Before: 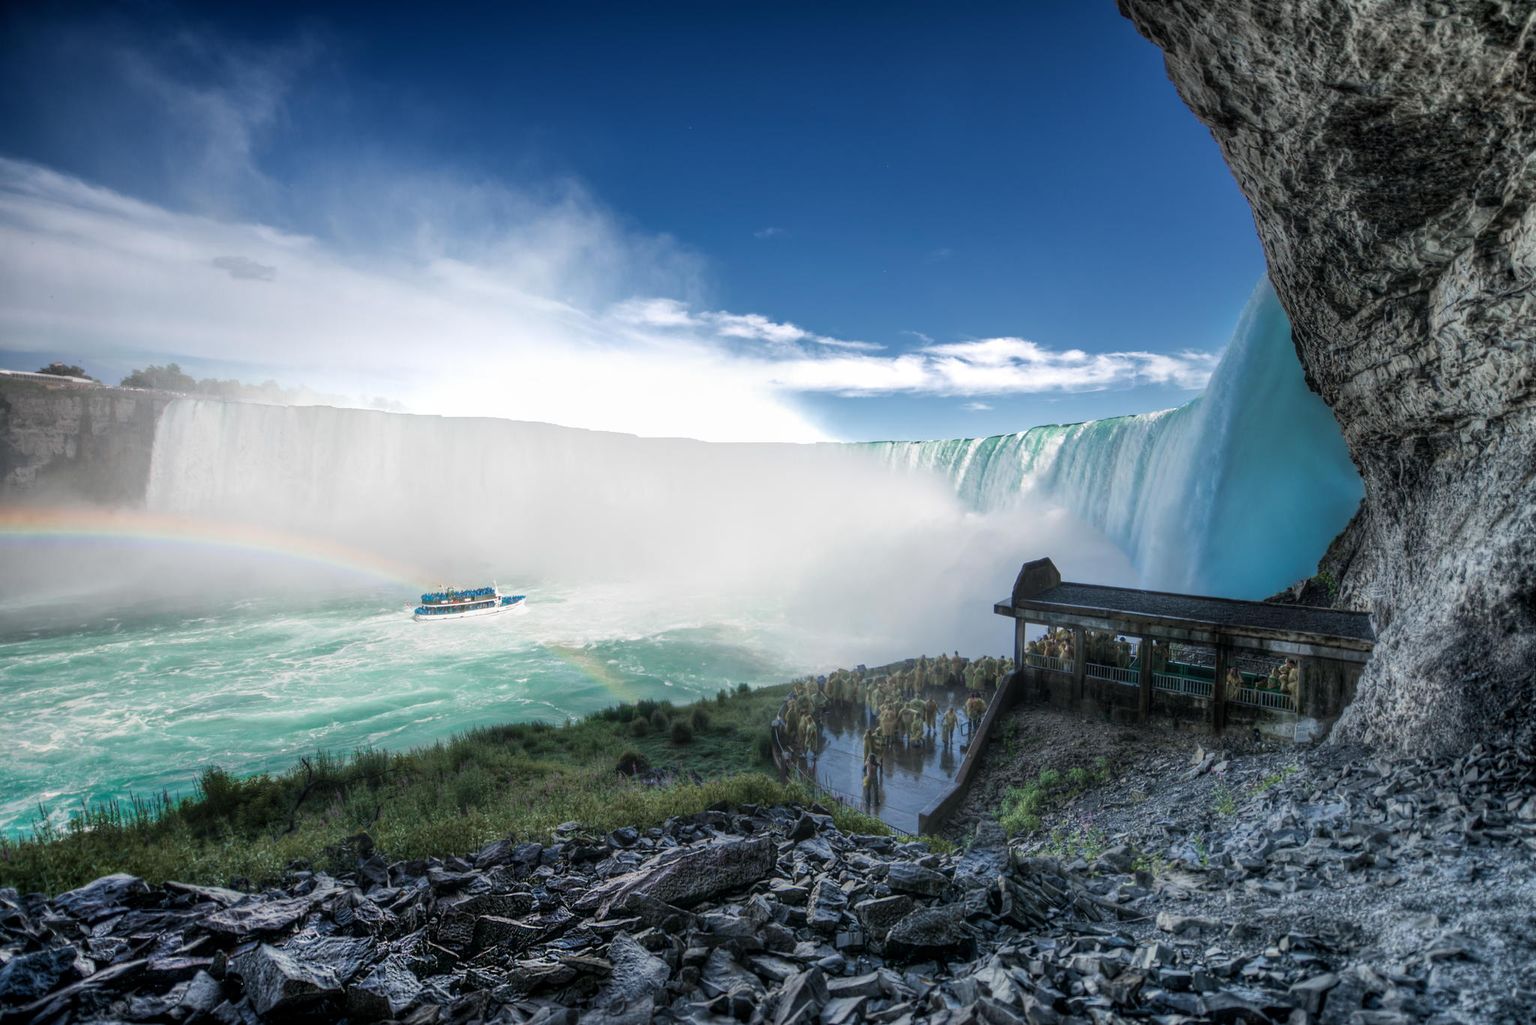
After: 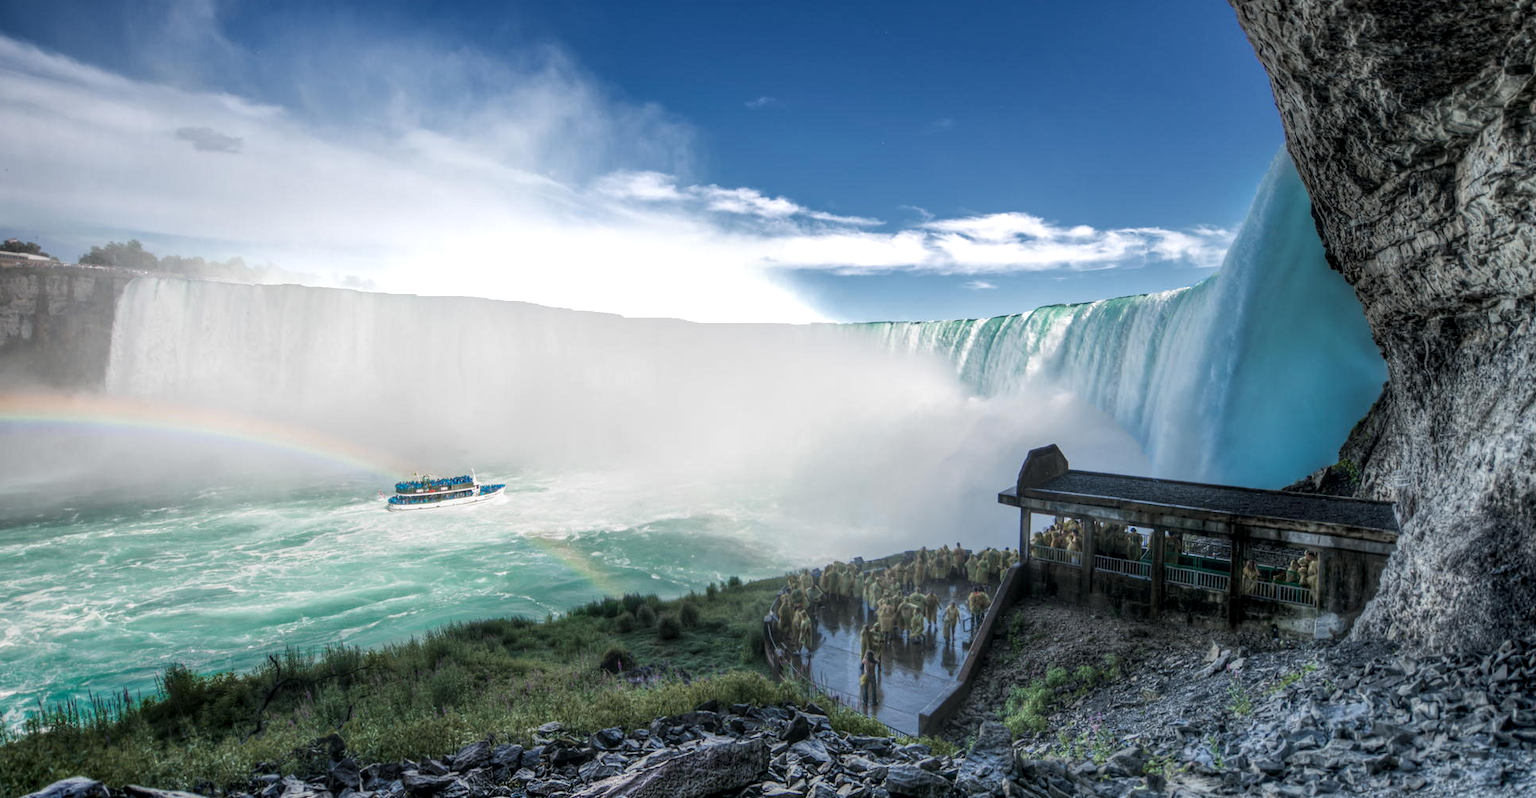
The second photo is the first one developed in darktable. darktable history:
local contrast: on, module defaults
crop and rotate: left 2.991%, top 13.302%, right 1.981%, bottom 12.636%
